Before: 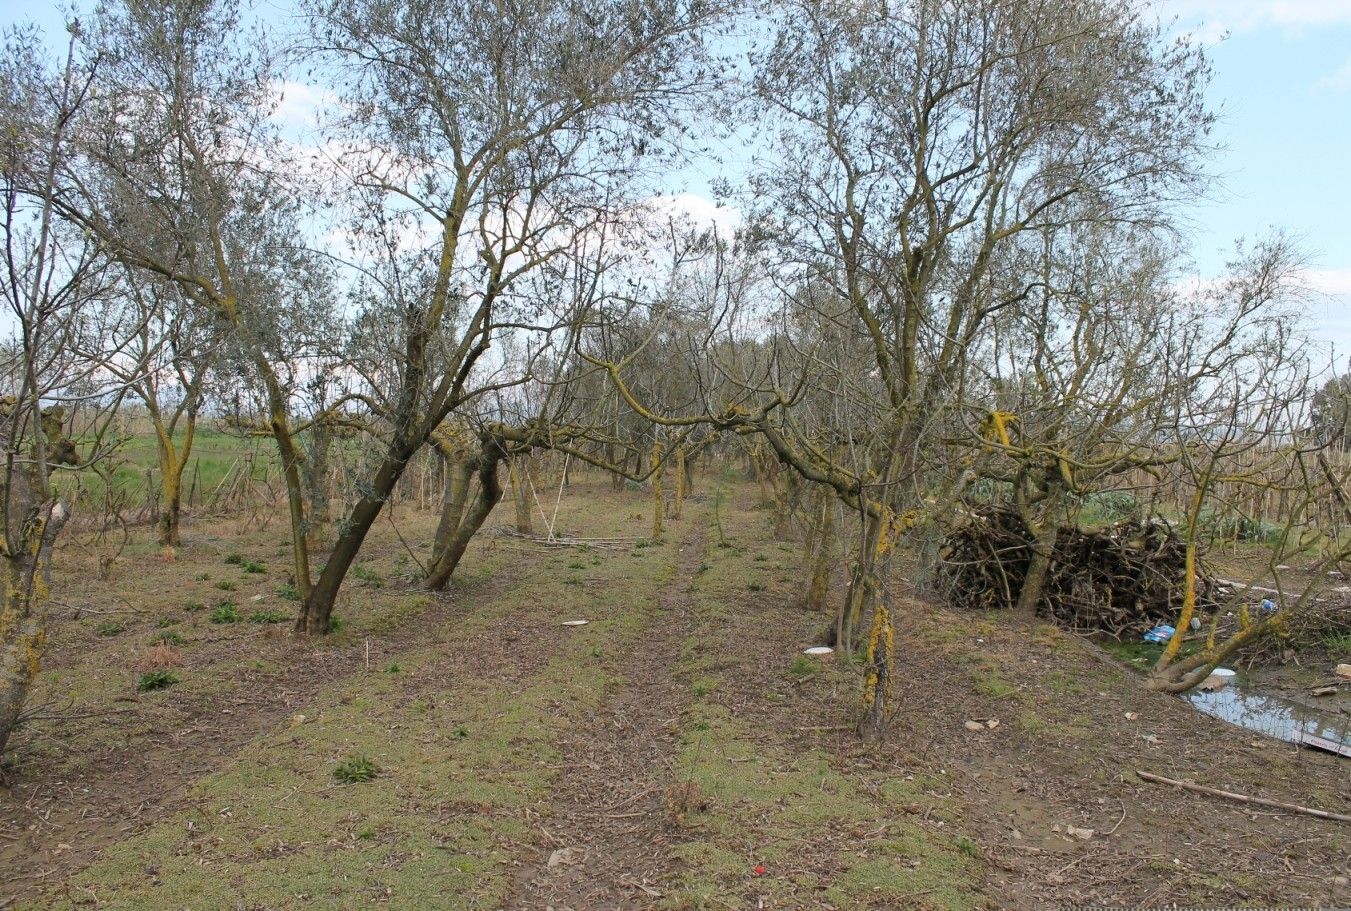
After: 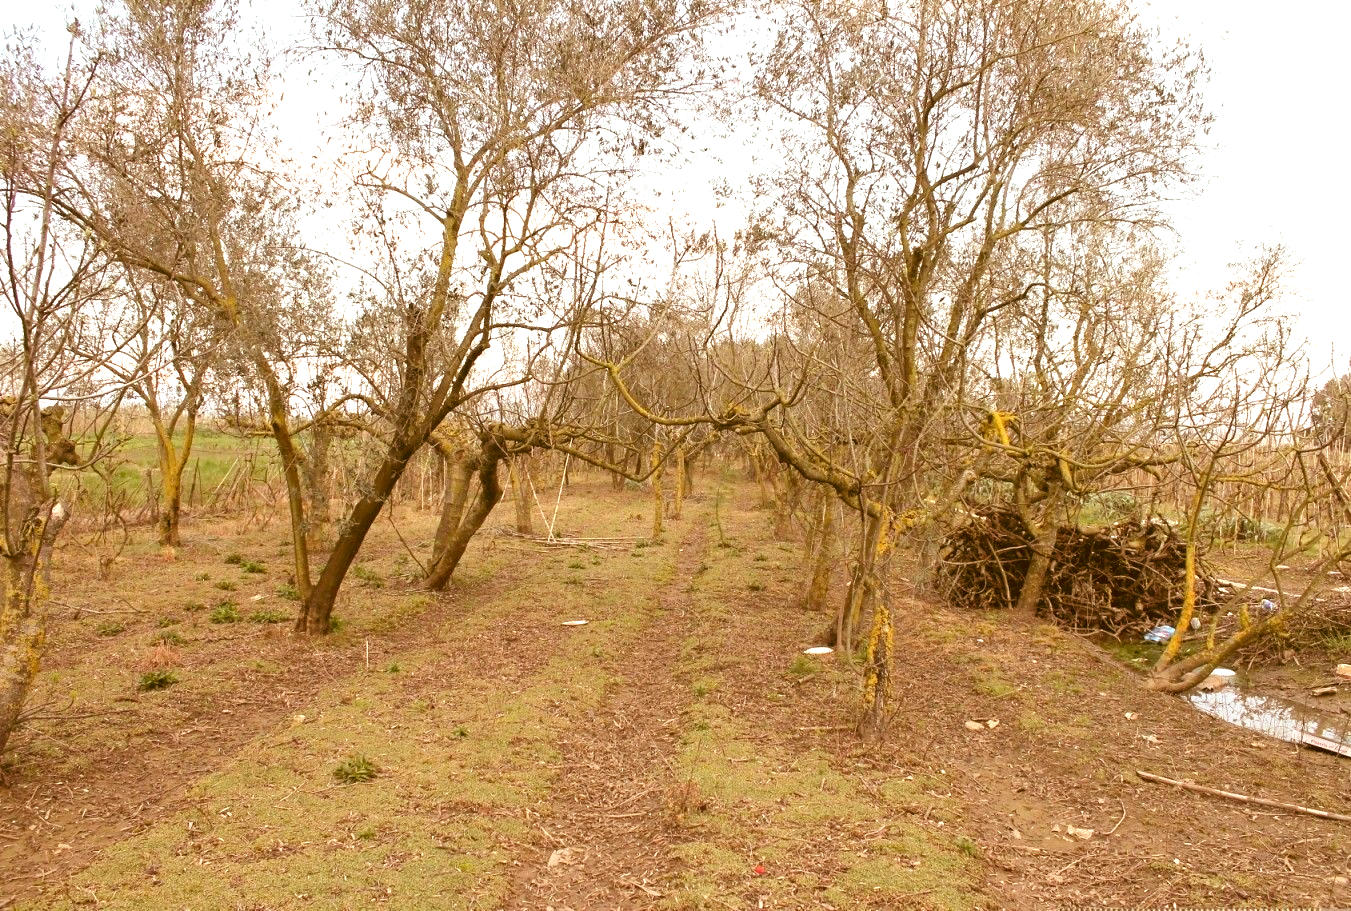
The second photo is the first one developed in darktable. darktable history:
color balance: lift [1.005, 0.99, 1.007, 1.01], gamma [1, 1.034, 1.032, 0.966], gain [0.873, 1.055, 1.067, 0.933]
color correction: highlights a* 9.03, highlights b* 8.71, shadows a* 40, shadows b* 40, saturation 0.8
exposure: black level correction 0, exposure 1.1 EV, compensate exposure bias true, compensate highlight preservation false
color balance rgb: global vibrance 20%
